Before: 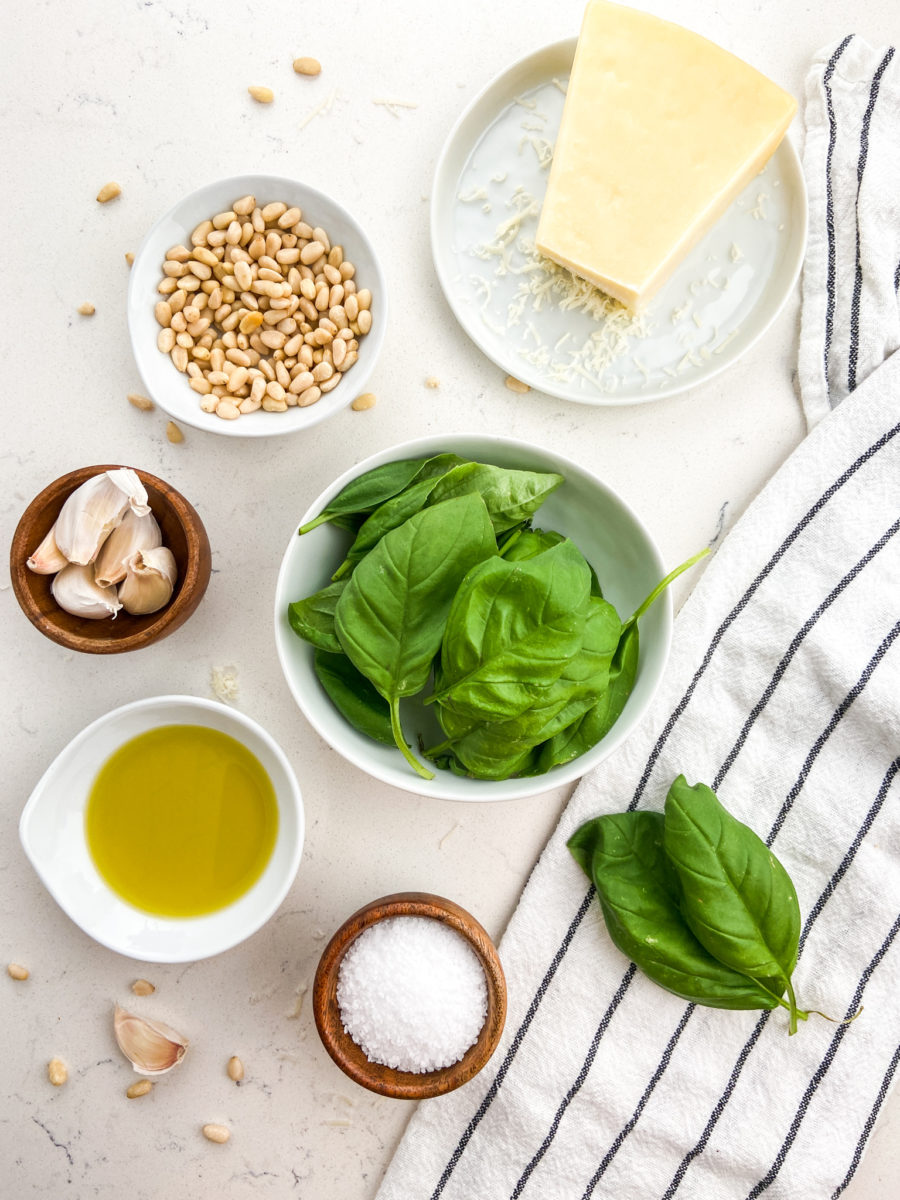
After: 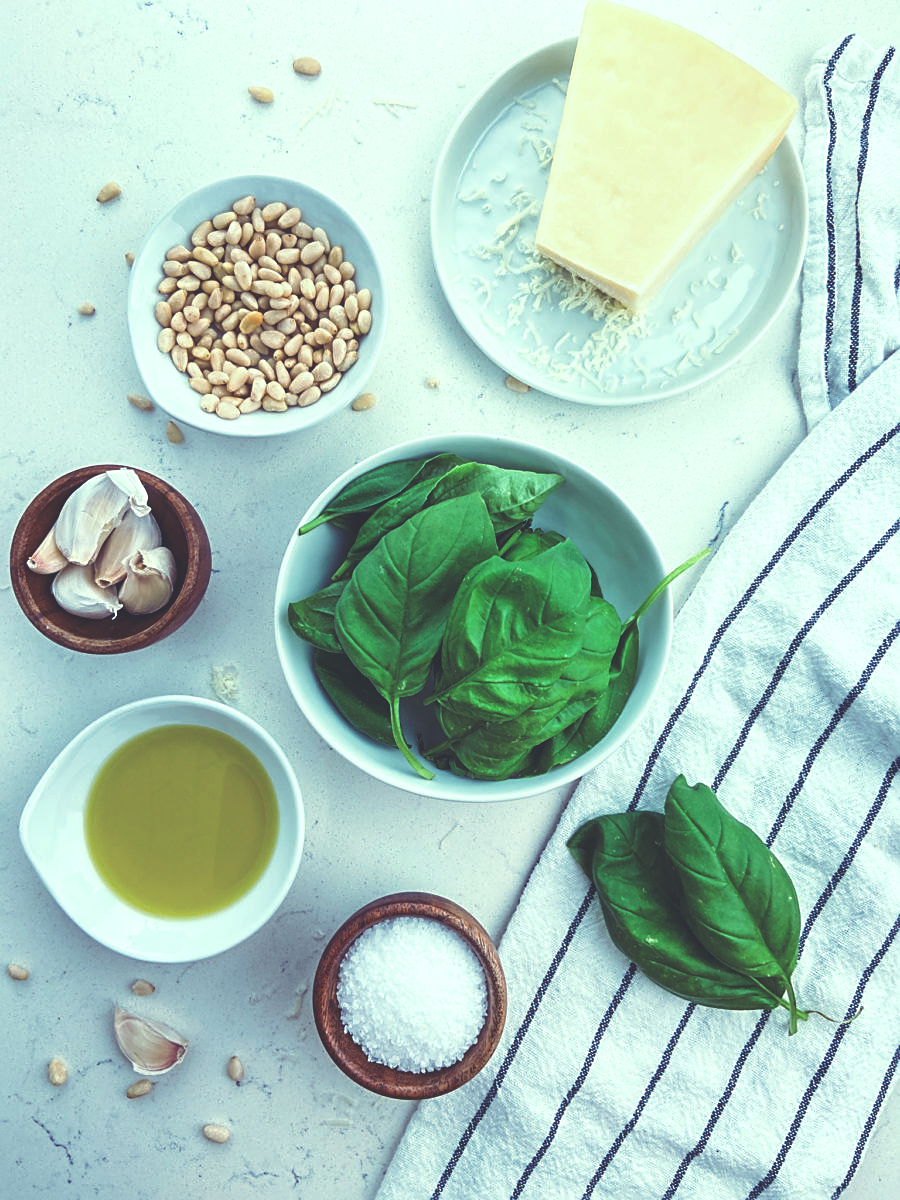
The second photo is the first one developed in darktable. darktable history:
rgb curve: curves: ch0 [(0, 0.186) (0.314, 0.284) (0.576, 0.466) (0.805, 0.691) (0.936, 0.886)]; ch1 [(0, 0.186) (0.314, 0.284) (0.581, 0.534) (0.771, 0.746) (0.936, 0.958)]; ch2 [(0, 0.216) (0.275, 0.39) (1, 1)], mode RGB, independent channels, compensate middle gray true, preserve colors none
sharpen: on, module defaults
